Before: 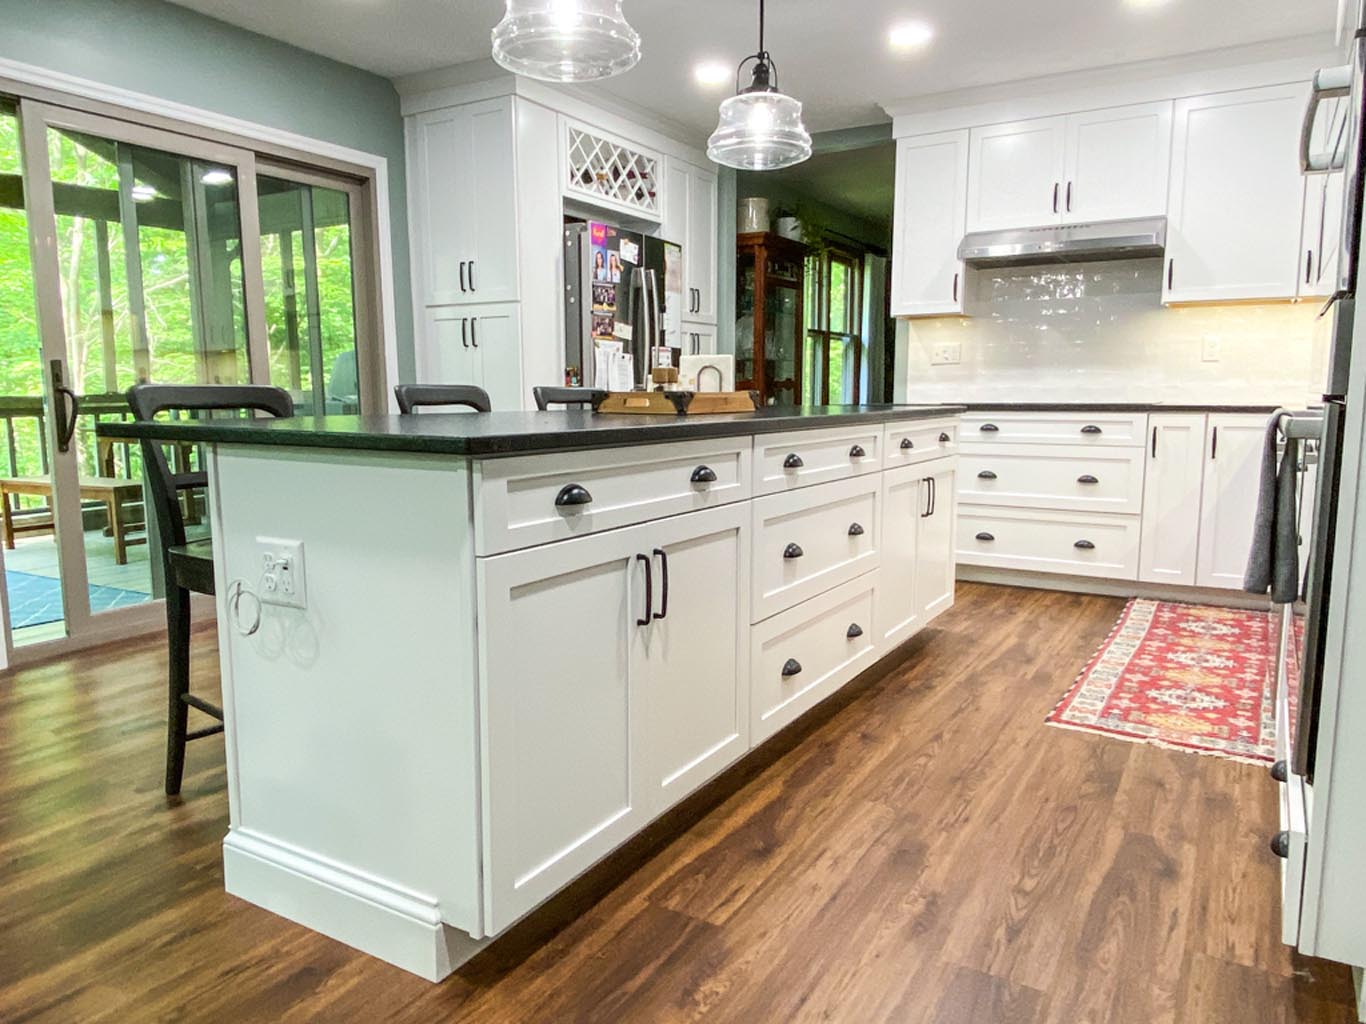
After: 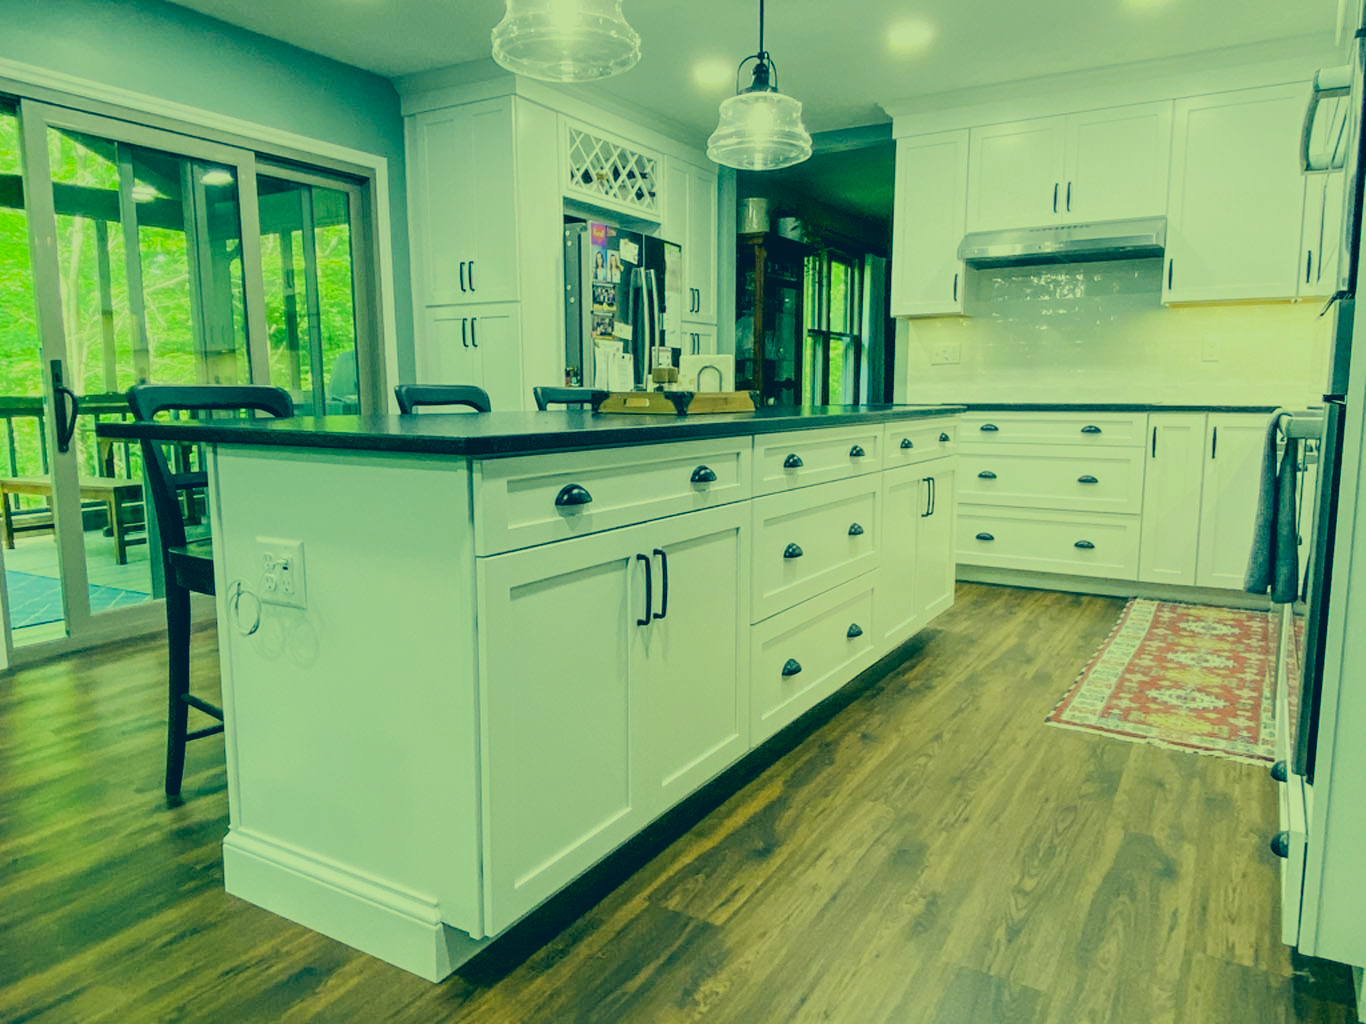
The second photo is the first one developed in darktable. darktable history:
filmic rgb: black relative exposure -7.65 EV, white relative exposure 4.56 EV, hardness 3.61
color correction: highlights a* -15.58, highlights b* 40, shadows a* -40, shadows b* -26.18
